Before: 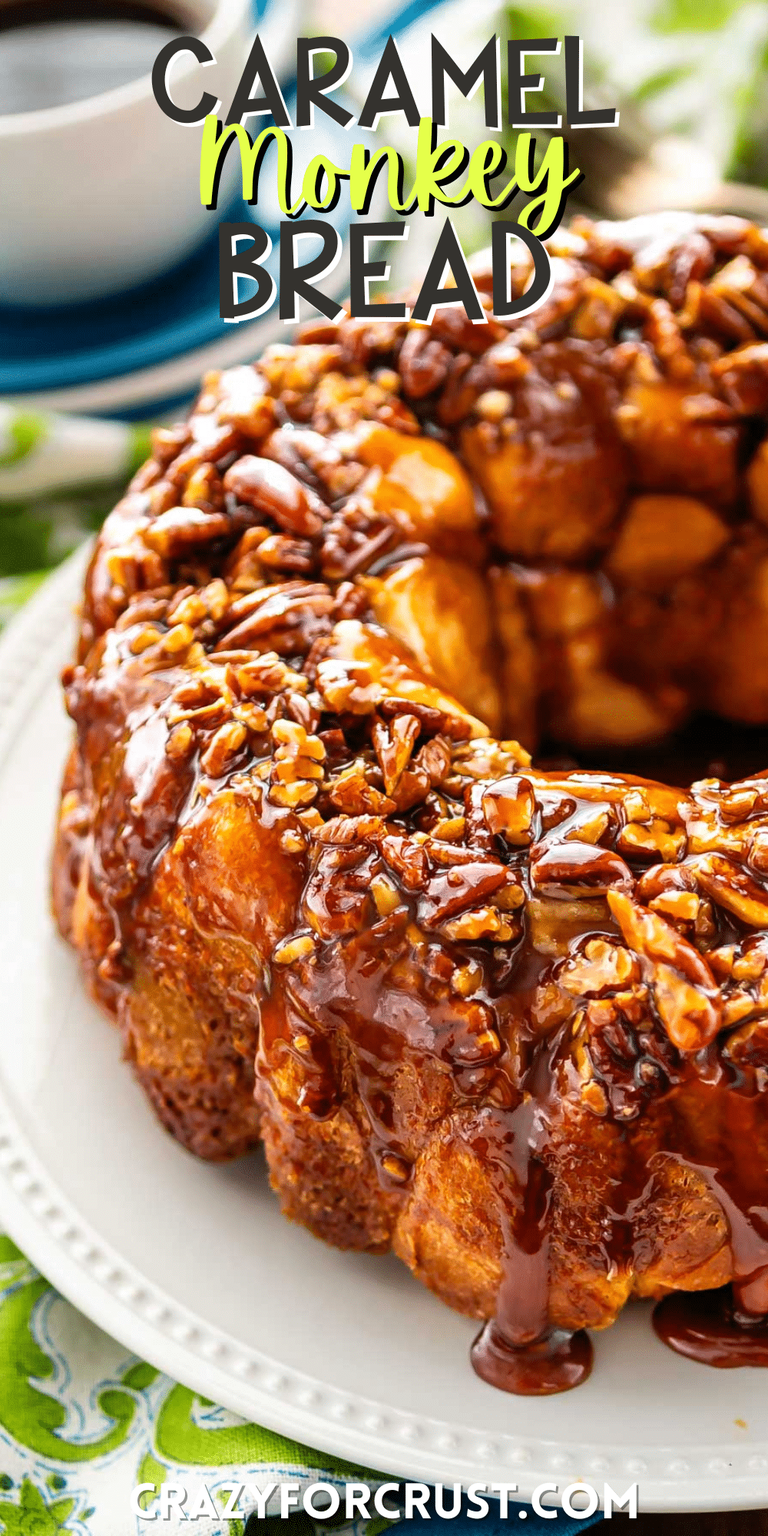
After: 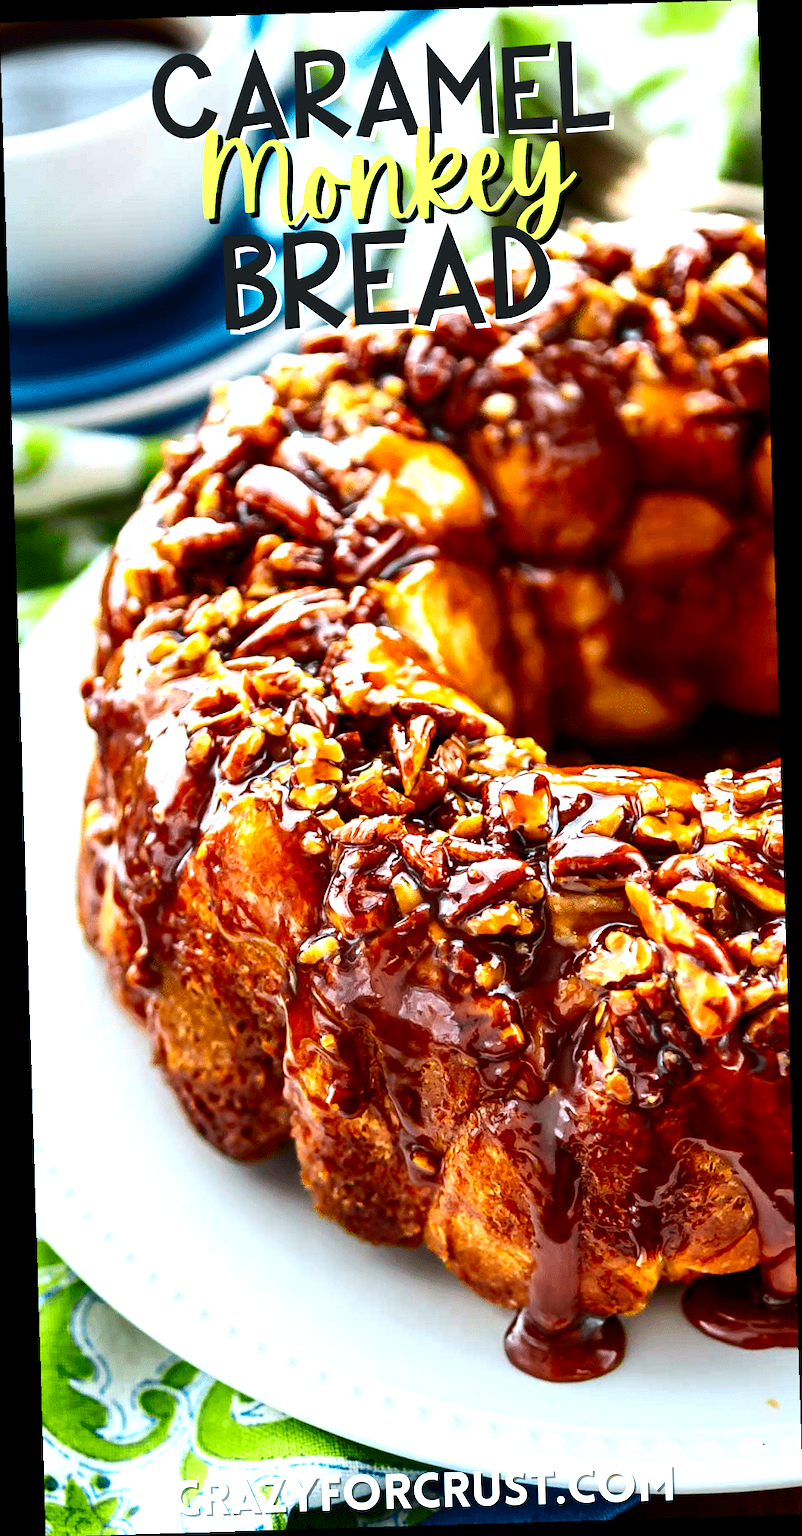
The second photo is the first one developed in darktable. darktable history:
rotate and perspective: rotation -1.75°, automatic cropping off
exposure: black level correction 0, exposure 0.7 EV, compensate exposure bias true, compensate highlight preservation false
contrast brightness saturation: contrast 0.13, brightness -0.24, saturation 0.14
color calibration: illuminant F (fluorescent), F source F9 (Cool White Deluxe 4150 K) – high CRI, x 0.374, y 0.373, temperature 4158.34 K
